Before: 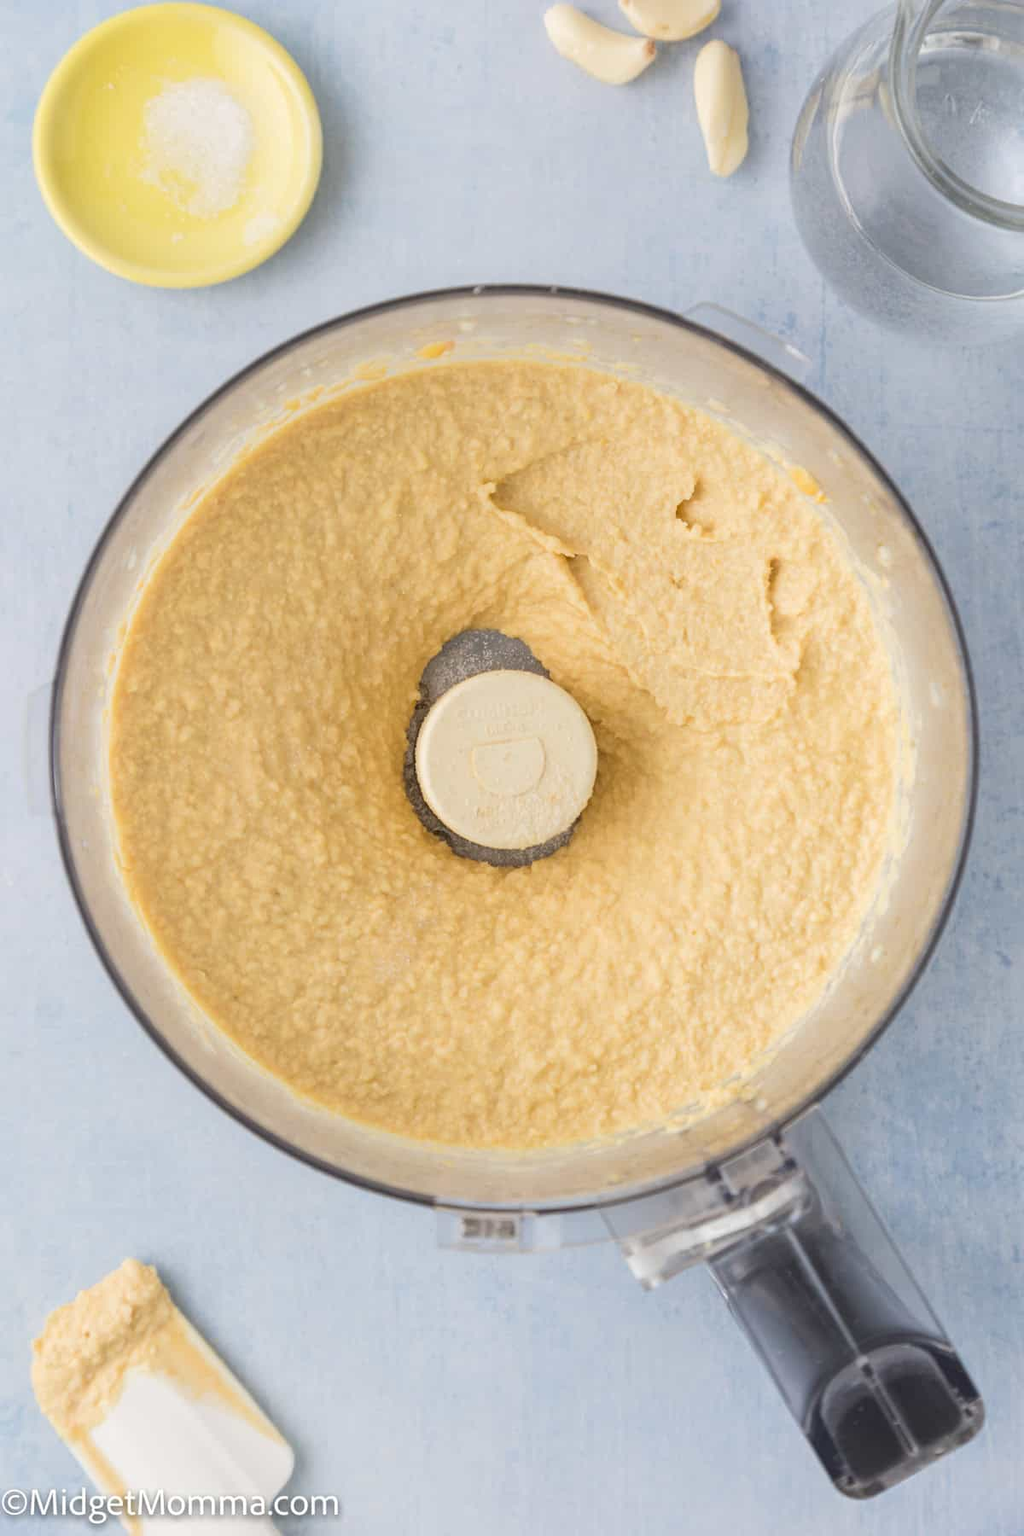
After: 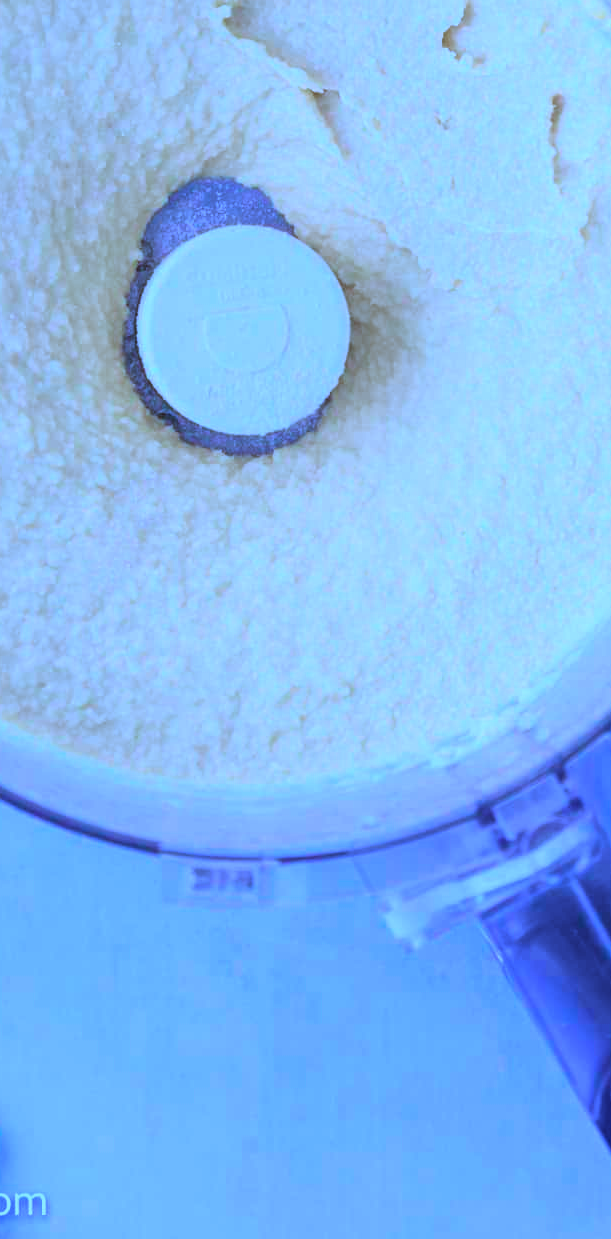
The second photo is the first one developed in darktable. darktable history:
exposure: black level correction -0.003, exposure 0.04 EV, compensate highlight preservation false
crop and rotate: left 29.237%, top 31.152%, right 19.807%
color calibration: output R [0.948, 0.091, -0.04, 0], output G [-0.3, 1.384, -0.085, 0], output B [-0.108, 0.061, 1.08, 0], illuminant as shot in camera, x 0.484, y 0.43, temperature 2405.29 K
